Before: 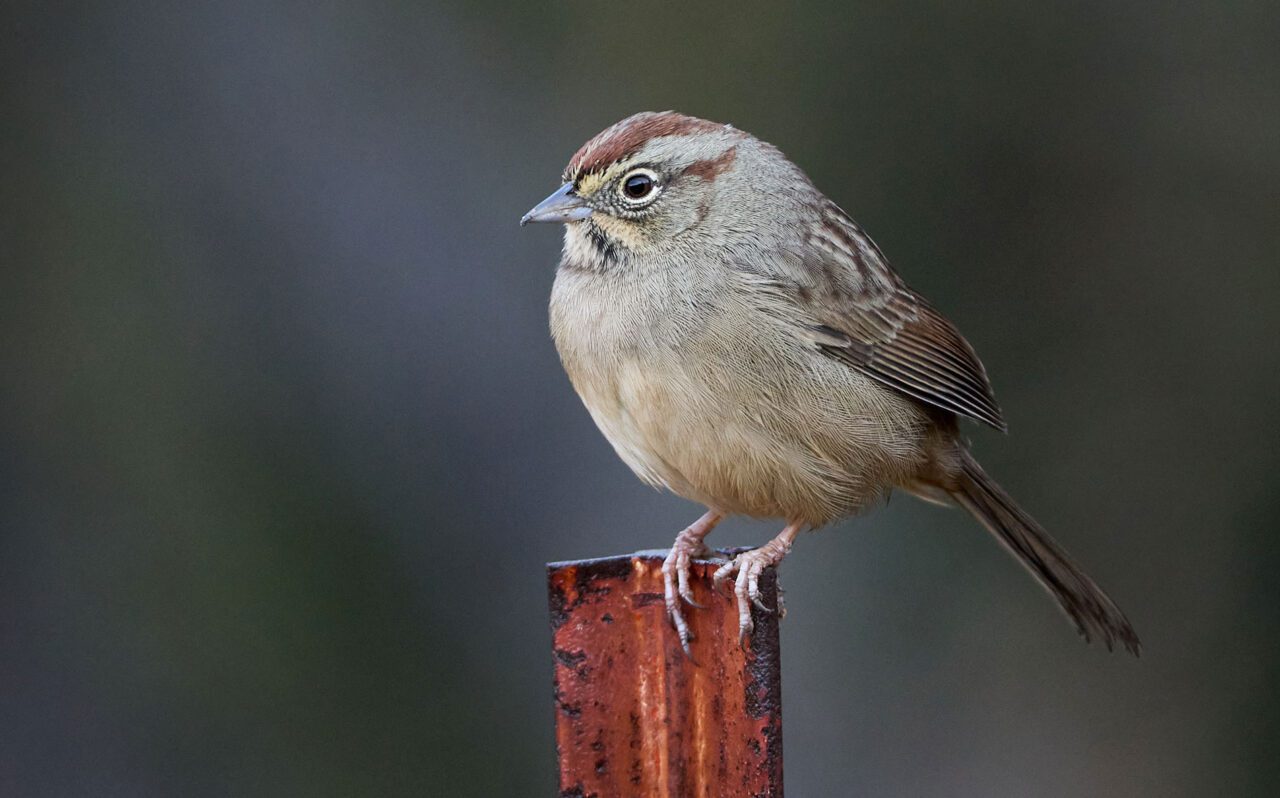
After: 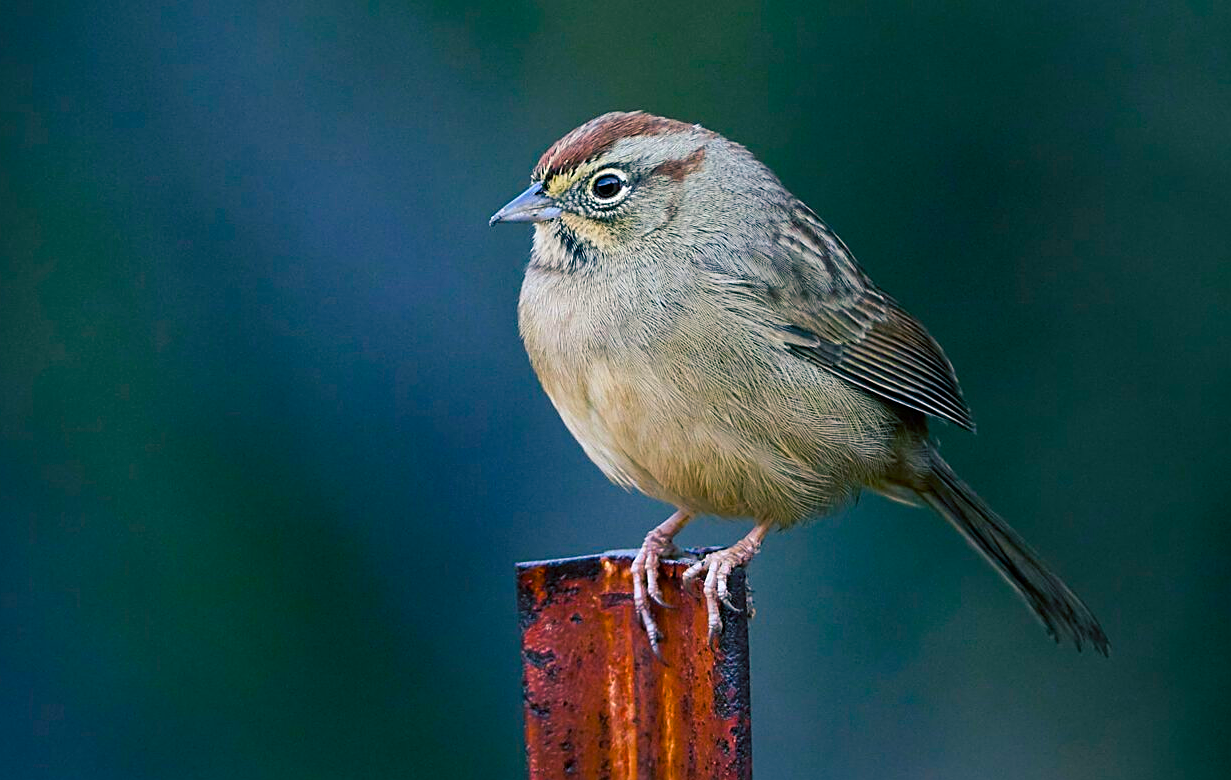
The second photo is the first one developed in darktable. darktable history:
sharpen: on, module defaults
color balance rgb: shadows lift › luminance -28.433%, shadows lift › chroma 10.272%, shadows lift › hue 232.28°, linear chroma grading › global chroma 14.556%, perceptual saturation grading › global saturation 29.036%, perceptual saturation grading › mid-tones 12.353%, perceptual saturation grading › shadows 11.231%, global vibrance 20%
crop and rotate: left 2.481%, right 1.3%, bottom 2.166%
